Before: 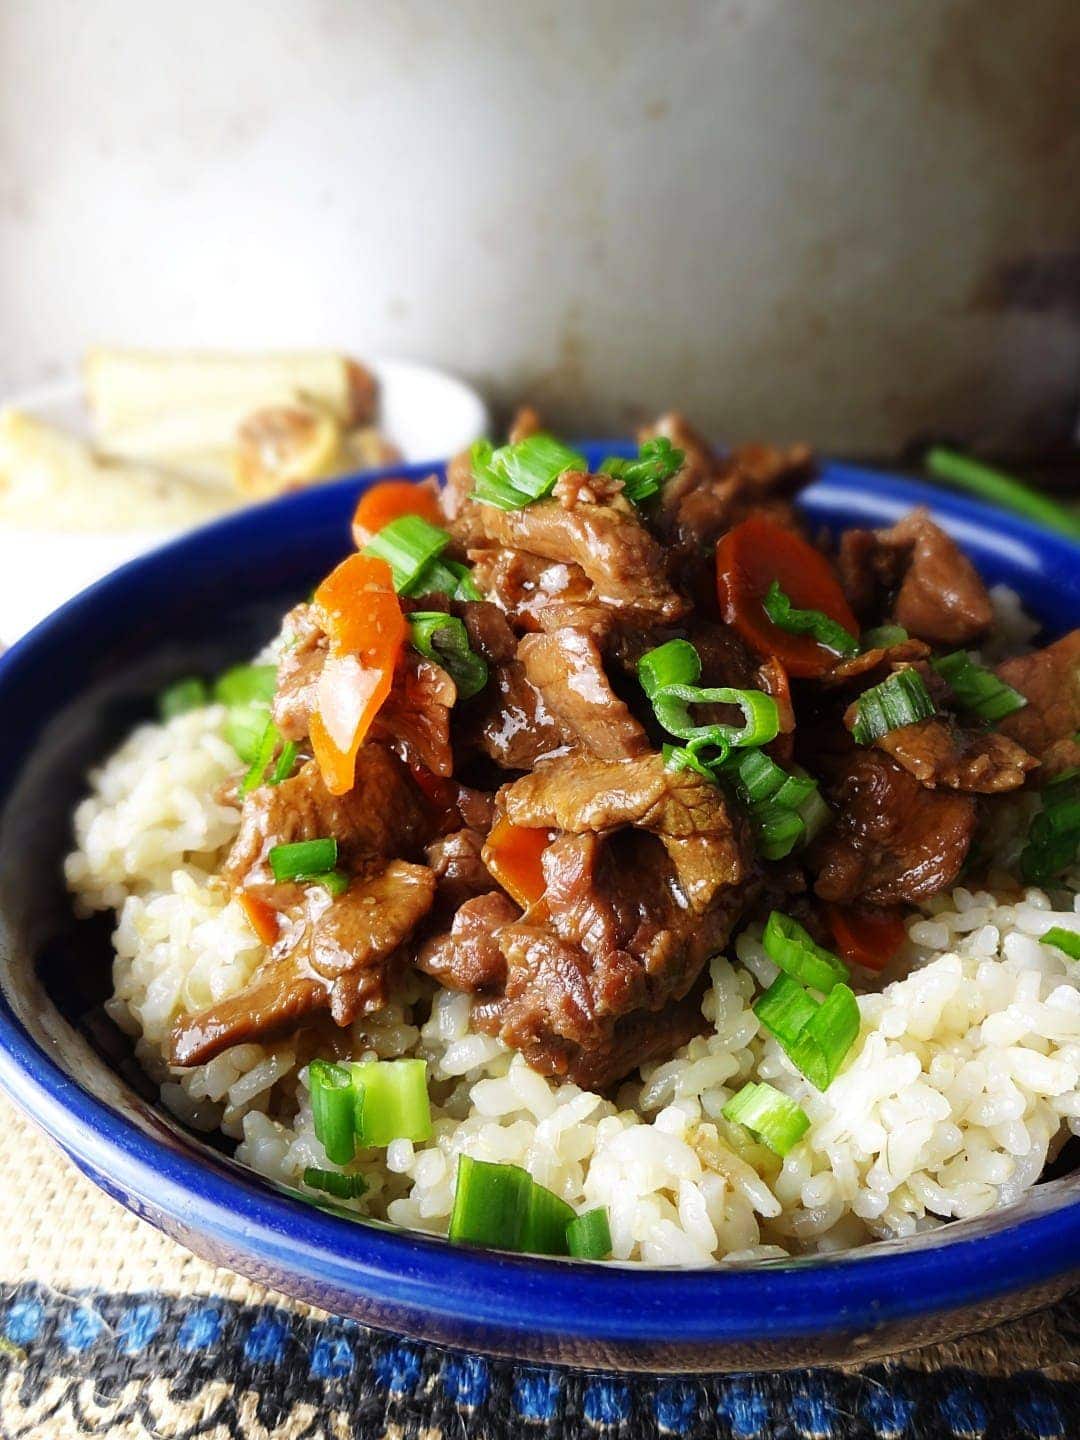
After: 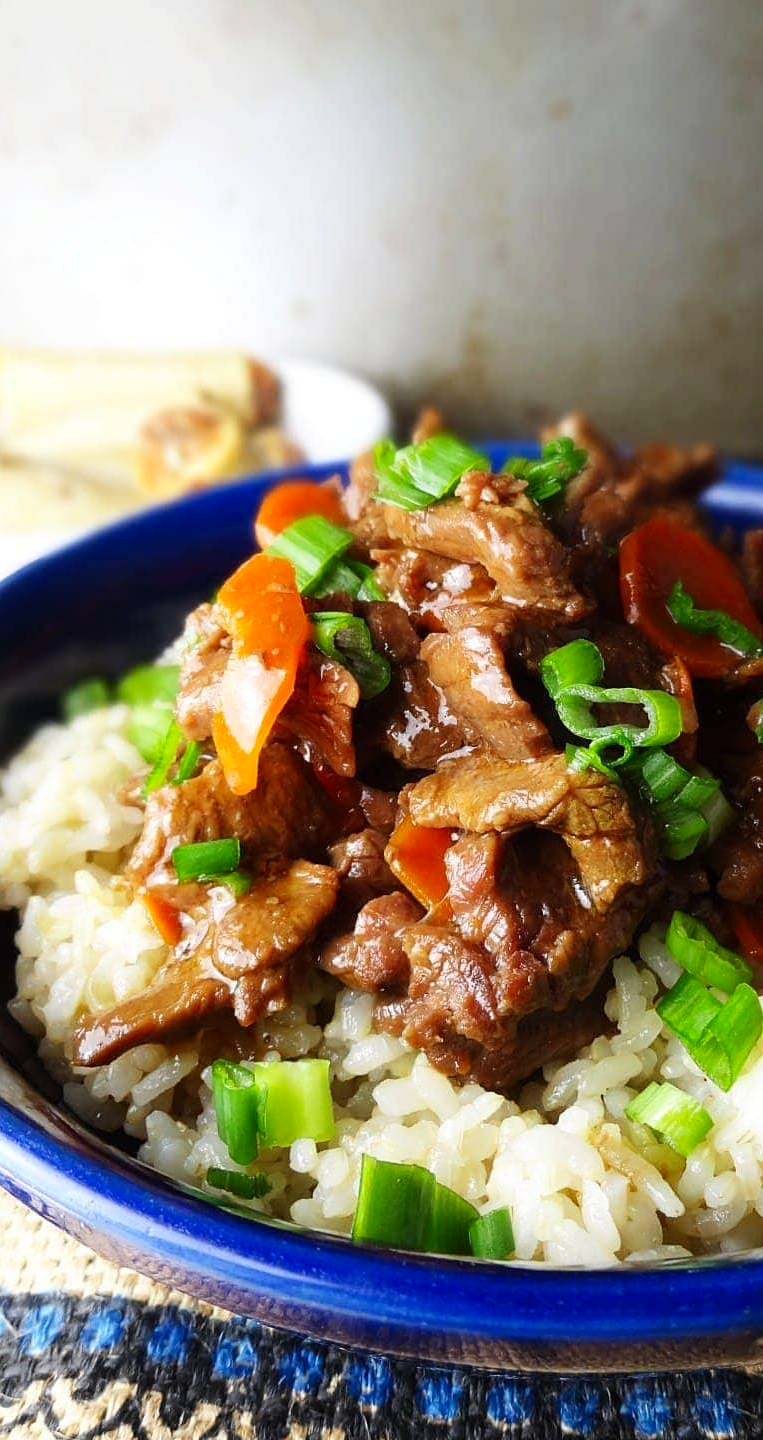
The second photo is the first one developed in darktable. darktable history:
contrast brightness saturation: contrast 0.104, brightness 0.029, saturation 0.091
crop and rotate: left 9.051%, right 20.256%
color correction: highlights a* -0.074, highlights b* 0.115
